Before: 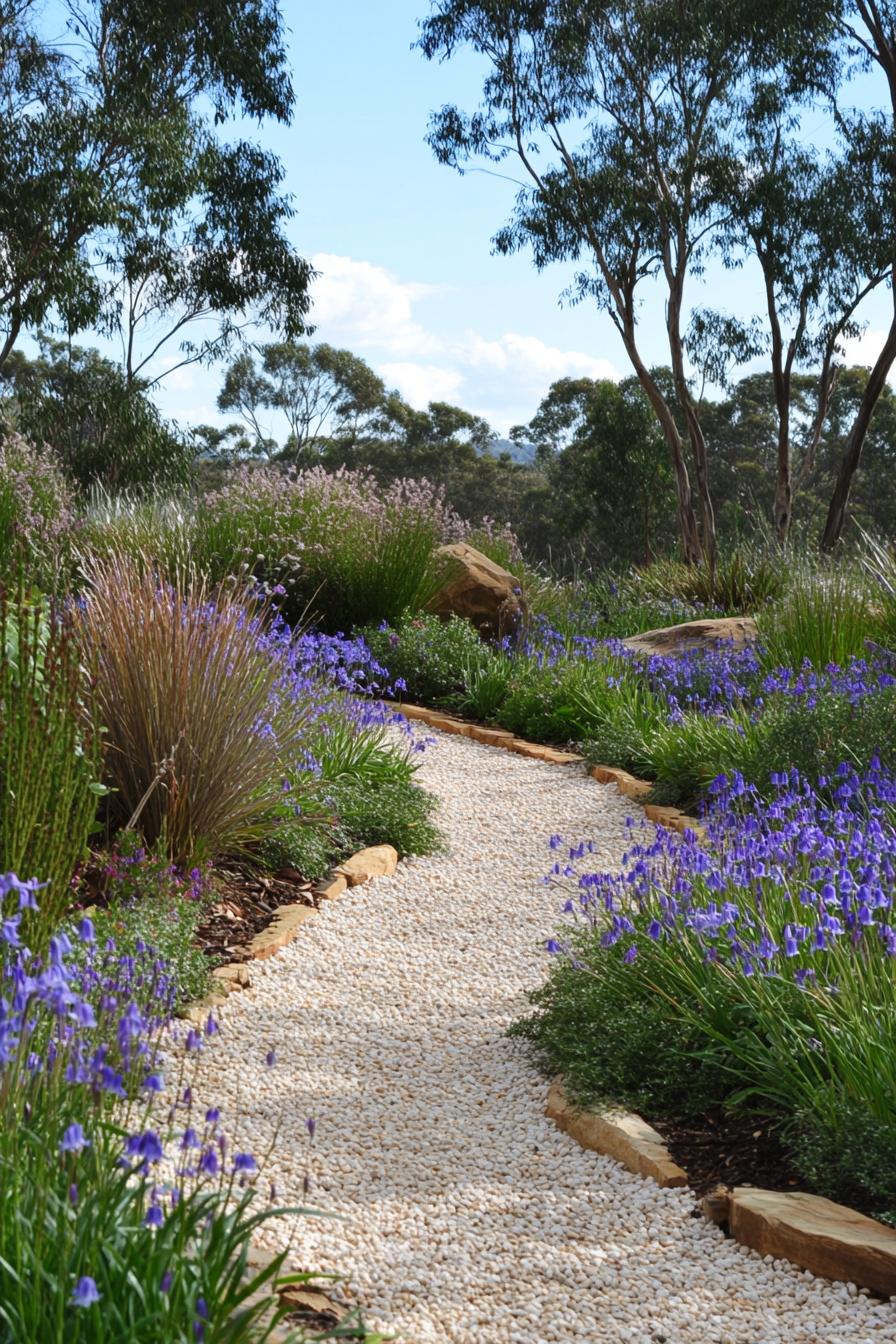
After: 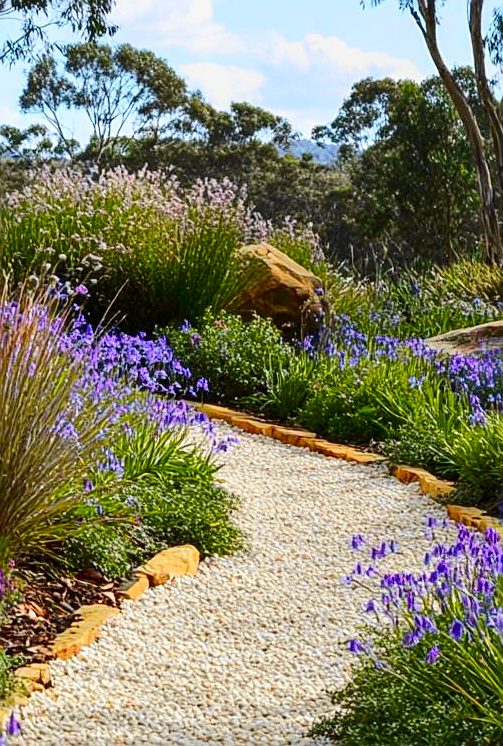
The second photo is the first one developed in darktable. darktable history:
shadows and highlights: shadows 37.7, highlights -28.1, soften with gaussian
exposure: black level correction 0.001, compensate highlight preservation false
sharpen: on, module defaults
crop and rotate: left 22.116%, top 22.394%, right 21.716%, bottom 22.037%
contrast brightness saturation: saturation 0.486
local contrast: on, module defaults
tone curve: curves: ch0 [(0, 0.01) (0.097, 0.07) (0.204, 0.173) (0.447, 0.517) (0.539, 0.624) (0.733, 0.791) (0.879, 0.898) (1, 0.98)]; ch1 [(0, 0) (0.393, 0.415) (0.447, 0.448) (0.485, 0.494) (0.523, 0.509) (0.545, 0.544) (0.574, 0.578) (0.648, 0.674) (1, 1)]; ch2 [(0, 0) (0.369, 0.388) (0.449, 0.431) (0.499, 0.5) (0.521, 0.517) (0.53, 0.54) (0.564, 0.569) (0.674, 0.735) (1, 1)], color space Lab, independent channels, preserve colors none
tone equalizer: on, module defaults
